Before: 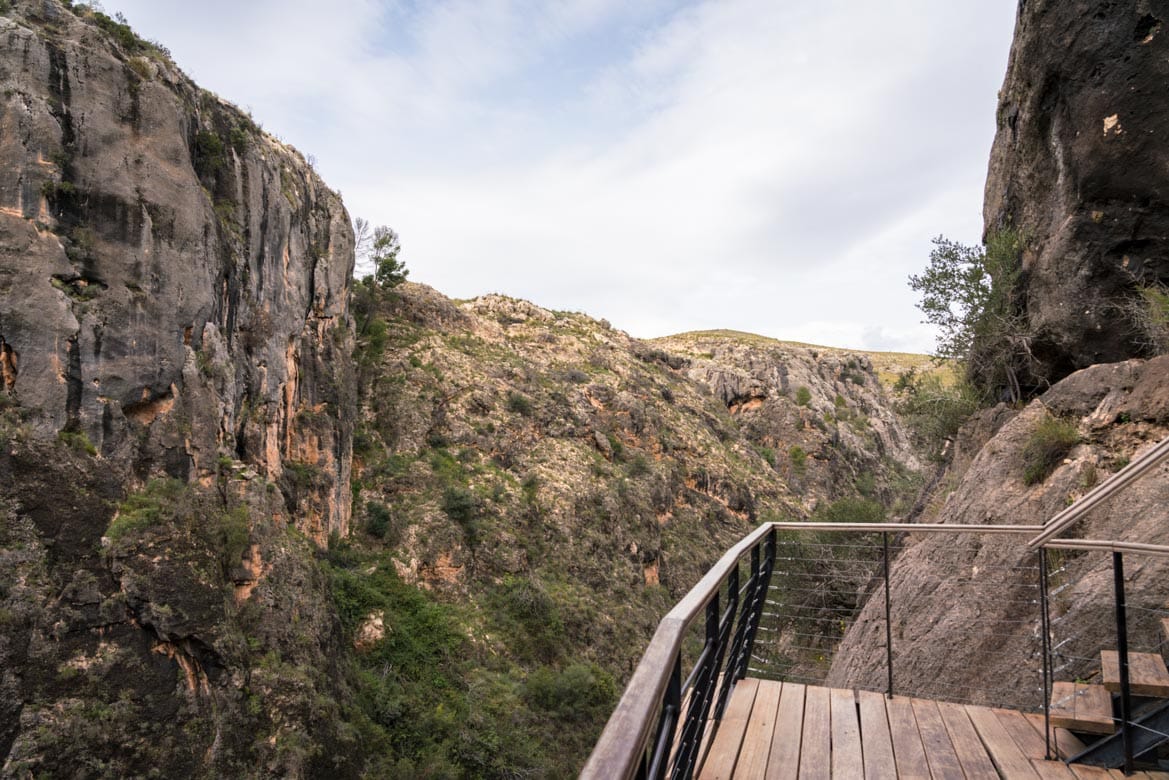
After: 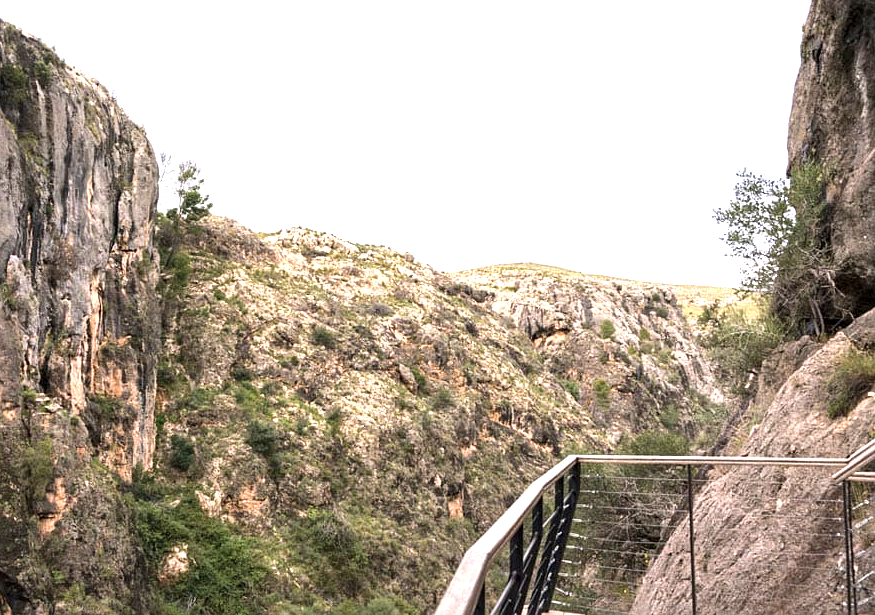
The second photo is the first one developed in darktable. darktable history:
contrast brightness saturation: contrast 0.06, brightness -0.01, saturation -0.23
crop: left 16.768%, top 8.653%, right 8.362%, bottom 12.485%
exposure: black level correction 0, exposure 1 EV, compensate exposure bias true, compensate highlight preservation false
sharpen: radius 1.272, amount 0.305, threshold 0
local contrast: mode bilateral grid, contrast 20, coarseness 50, detail 120%, midtone range 0.2
velvia: strength 29%
